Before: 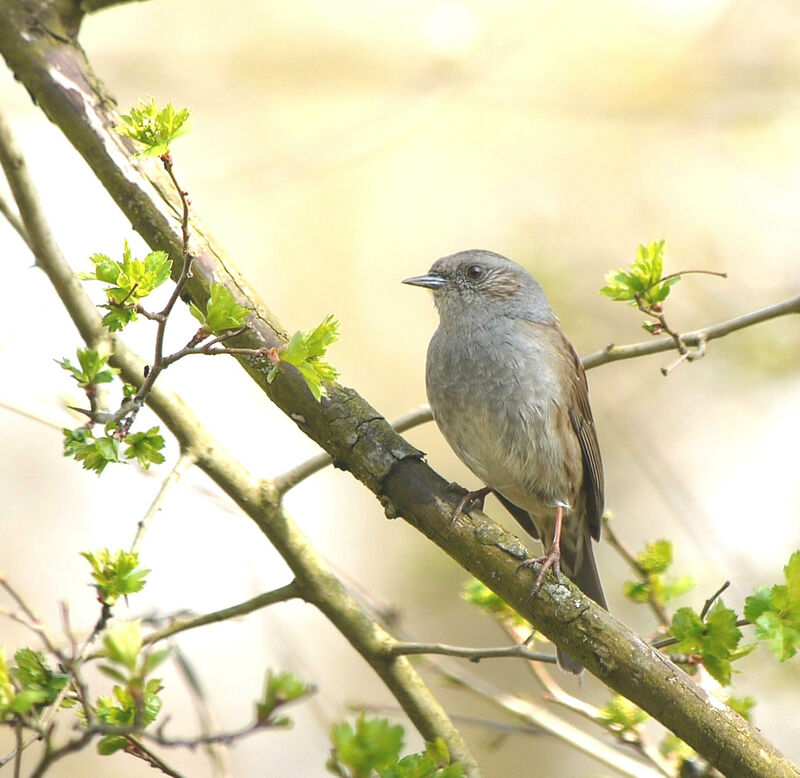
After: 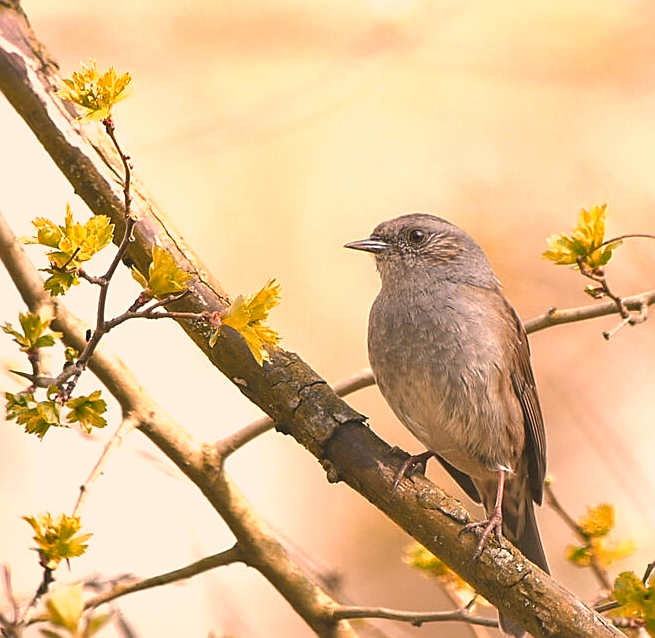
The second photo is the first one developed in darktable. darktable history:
shadows and highlights: shadows 37.76, highlights -27.8, soften with gaussian
sharpen: on, module defaults
color zones: curves: ch1 [(0, 0.469) (0.072, 0.457) (0.243, 0.494) (0.429, 0.5) (0.571, 0.5) (0.714, 0.5) (0.857, 0.5) (1, 0.469)]; ch2 [(0, 0.499) (0.143, 0.467) (0.242, 0.436) (0.429, 0.493) (0.571, 0.5) (0.714, 0.5) (0.857, 0.5) (1, 0.499)]
crop and rotate: left 7.472%, top 4.682%, right 10.539%, bottom 13.208%
color correction: highlights a* 20.55, highlights b* 19.69
